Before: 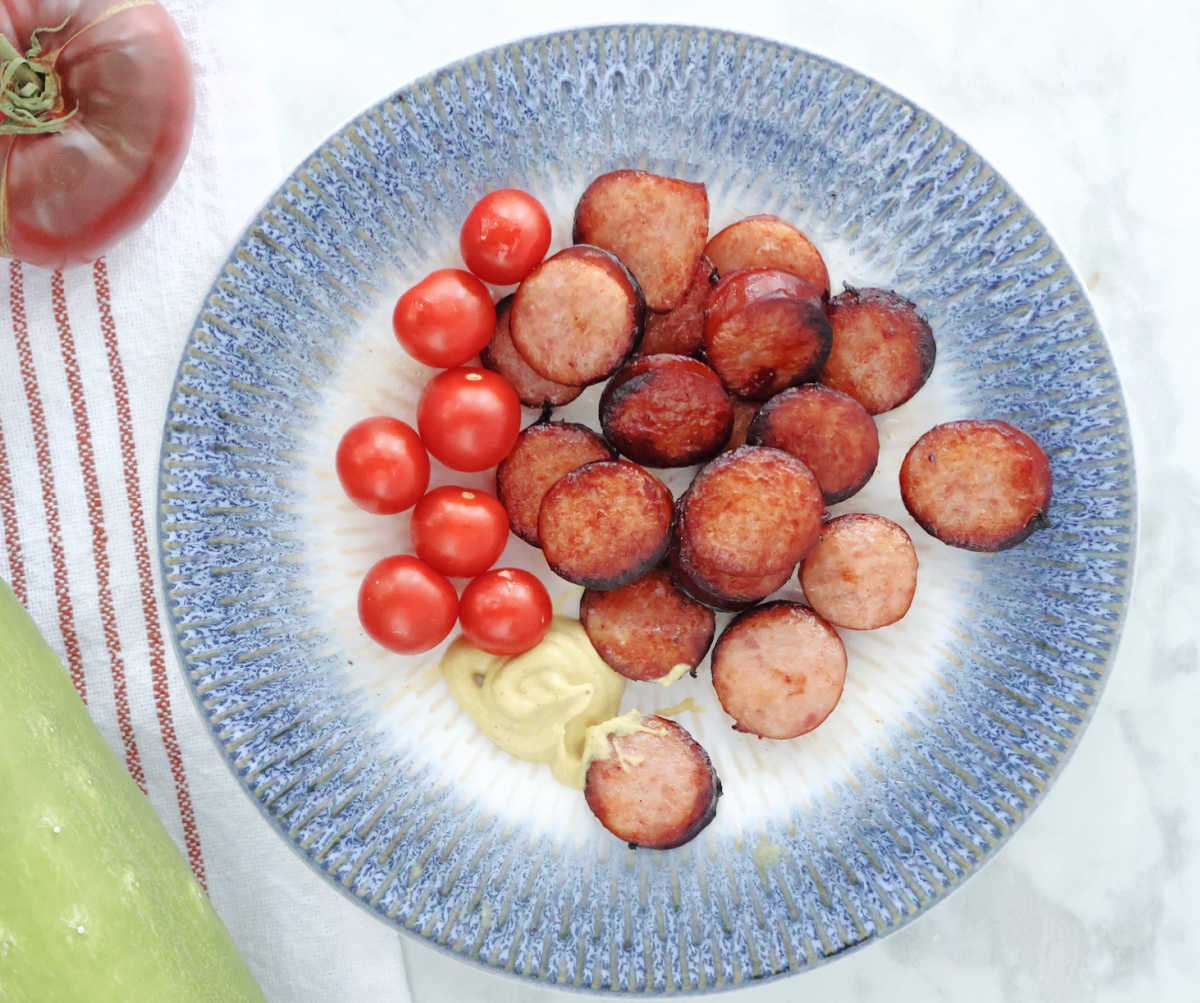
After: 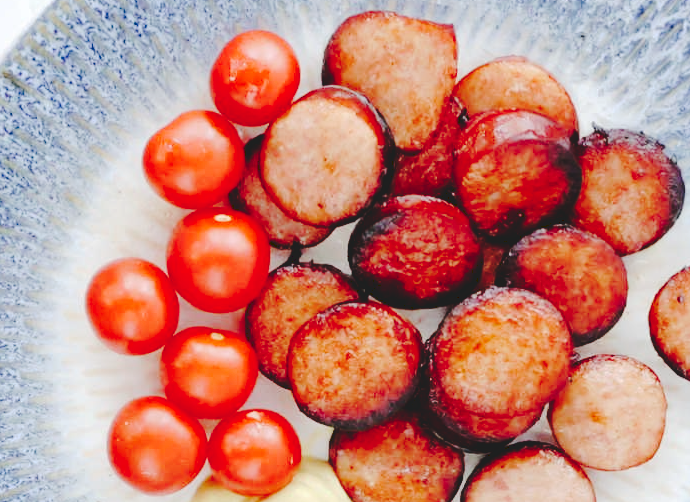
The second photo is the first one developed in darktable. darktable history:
crop: left 20.979%, top 15.925%, right 21.463%, bottom 34.005%
tone curve: curves: ch0 [(0, 0) (0.003, 0.117) (0.011, 0.115) (0.025, 0.116) (0.044, 0.116) (0.069, 0.112) (0.1, 0.113) (0.136, 0.127) (0.177, 0.148) (0.224, 0.191) (0.277, 0.249) (0.335, 0.363) (0.399, 0.479) (0.468, 0.589) (0.543, 0.664) (0.623, 0.733) (0.709, 0.799) (0.801, 0.852) (0.898, 0.914) (1, 1)], preserve colors none
contrast brightness saturation: contrast 0.026, brightness -0.035
